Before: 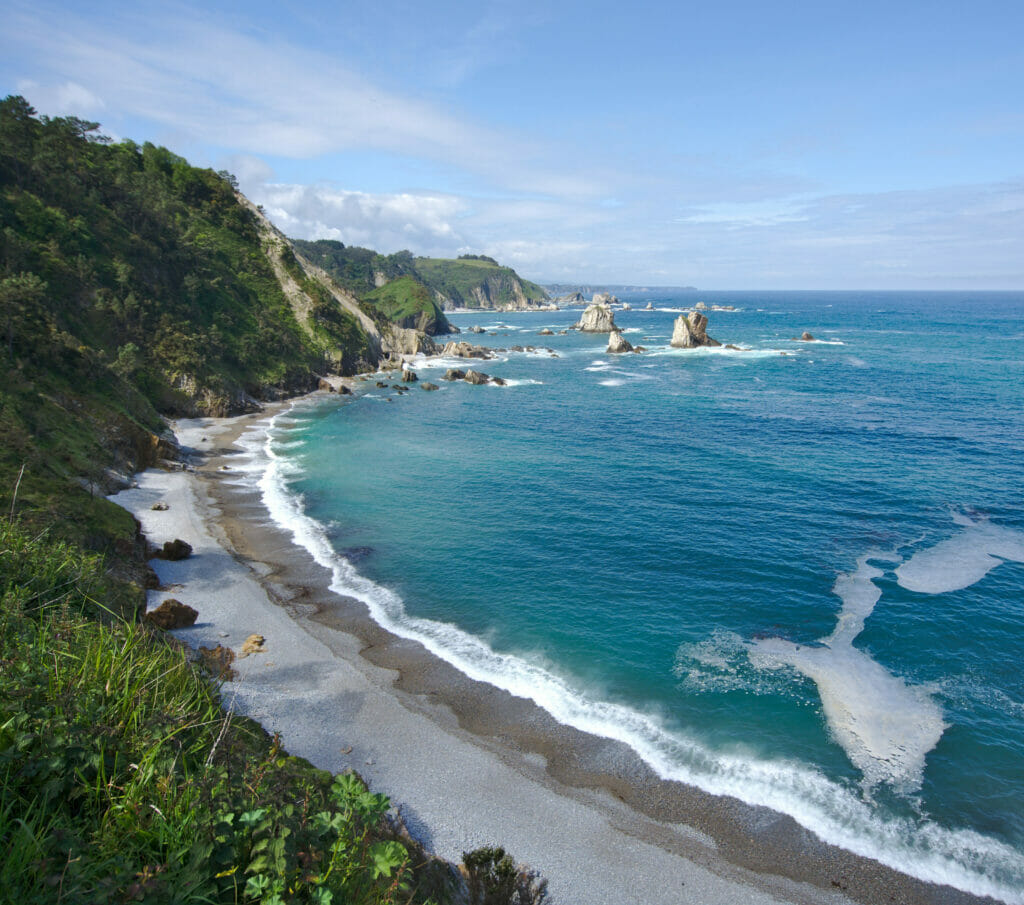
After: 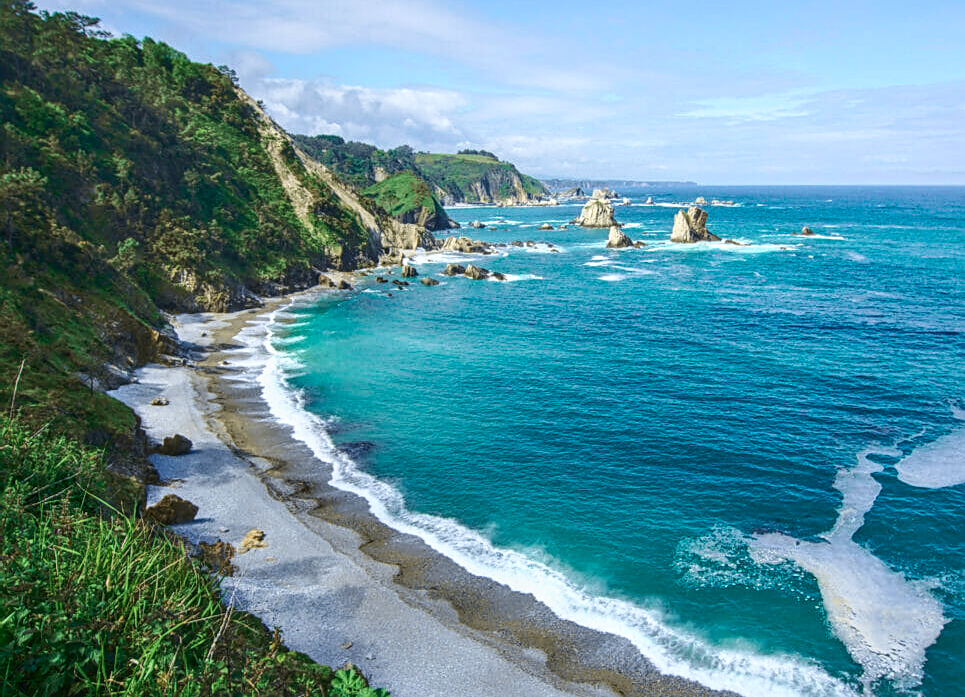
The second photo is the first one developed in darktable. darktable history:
sharpen: on, module defaults
local contrast: highlights 0%, shadows 0%, detail 133%
tone curve: curves: ch0 [(0, 0.039) (0.104, 0.103) (0.273, 0.267) (0.448, 0.487) (0.704, 0.761) (0.886, 0.922) (0.994, 0.971)]; ch1 [(0, 0) (0.335, 0.298) (0.446, 0.413) (0.485, 0.487) (0.515, 0.503) (0.566, 0.563) (0.641, 0.655) (1, 1)]; ch2 [(0, 0) (0.314, 0.301) (0.421, 0.411) (0.502, 0.494) (0.528, 0.54) (0.557, 0.559) (0.612, 0.605) (0.722, 0.686) (1, 1)], color space Lab, independent channels, preserve colors none
crop and rotate: angle 0.03°, top 11.643%, right 5.651%, bottom 11.189%
velvia: on, module defaults
